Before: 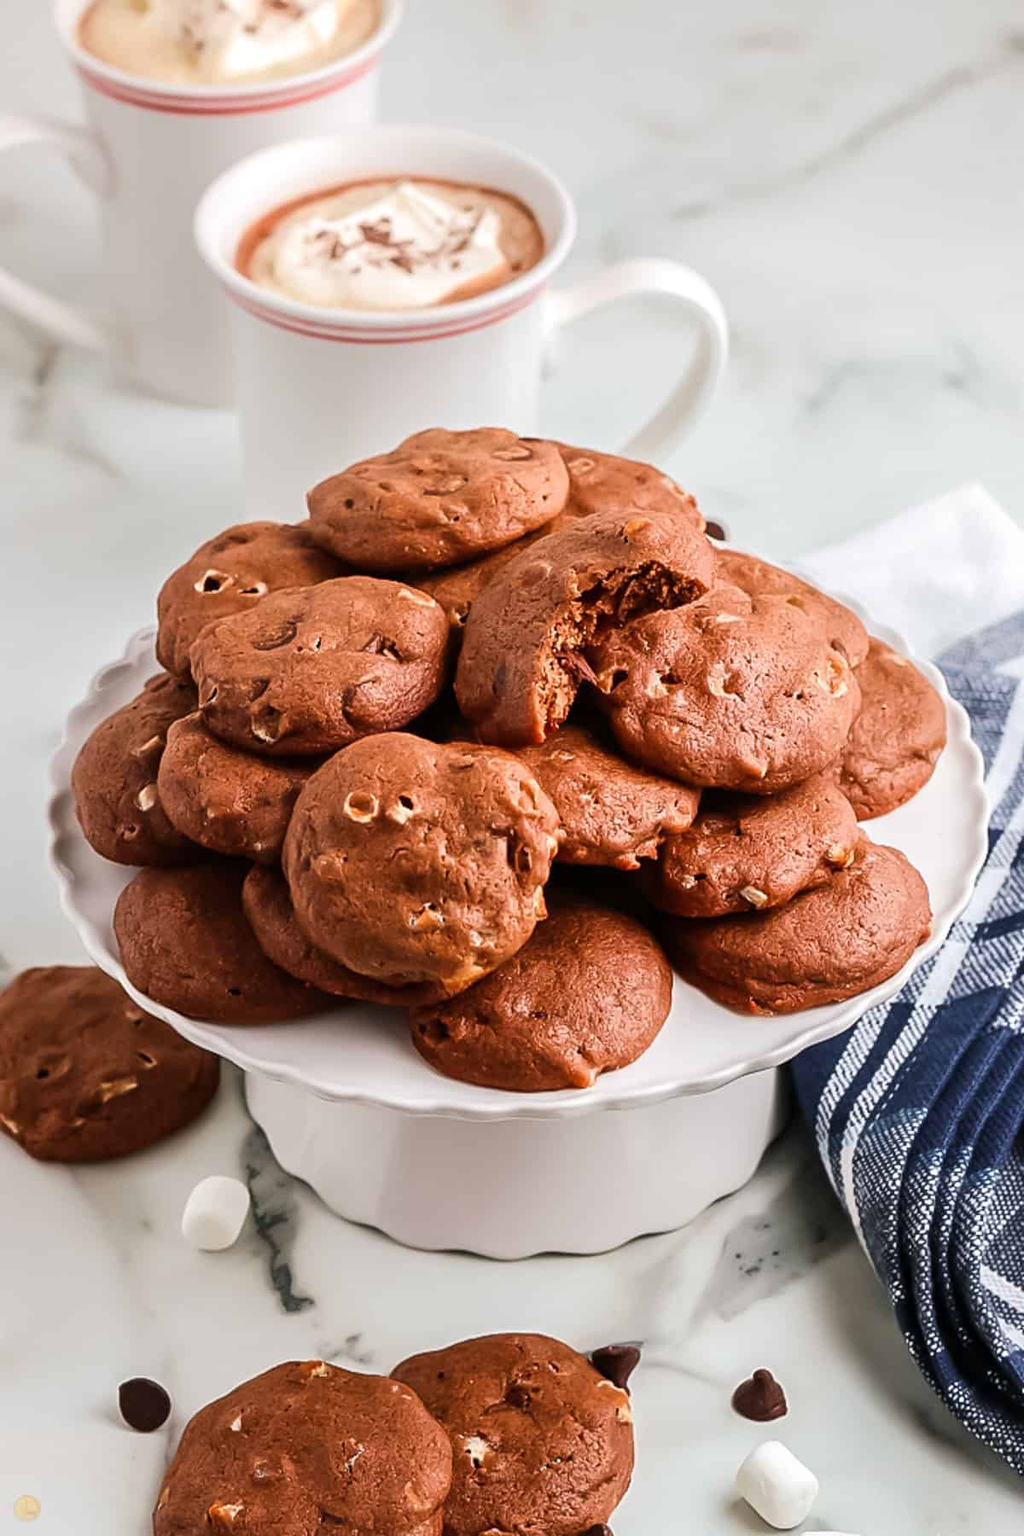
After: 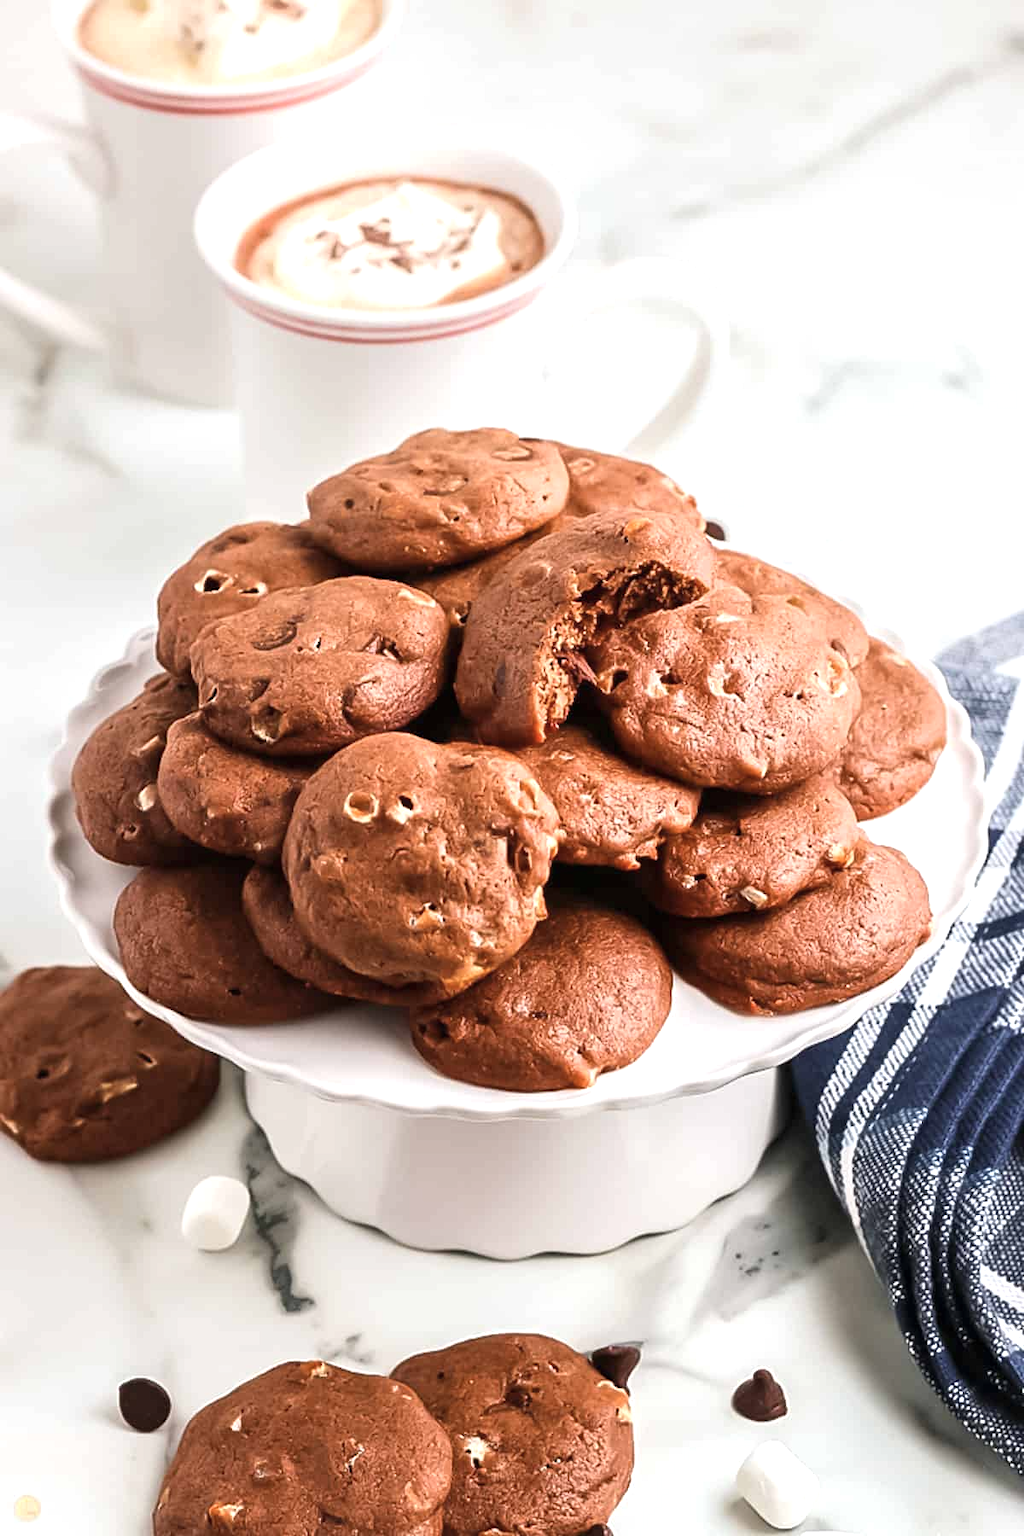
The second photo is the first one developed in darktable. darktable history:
contrast brightness saturation: saturation -0.17
exposure: black level correction 0, exposure 0.499 EV, compensate exposure bias true, compensate highlight preservation false
